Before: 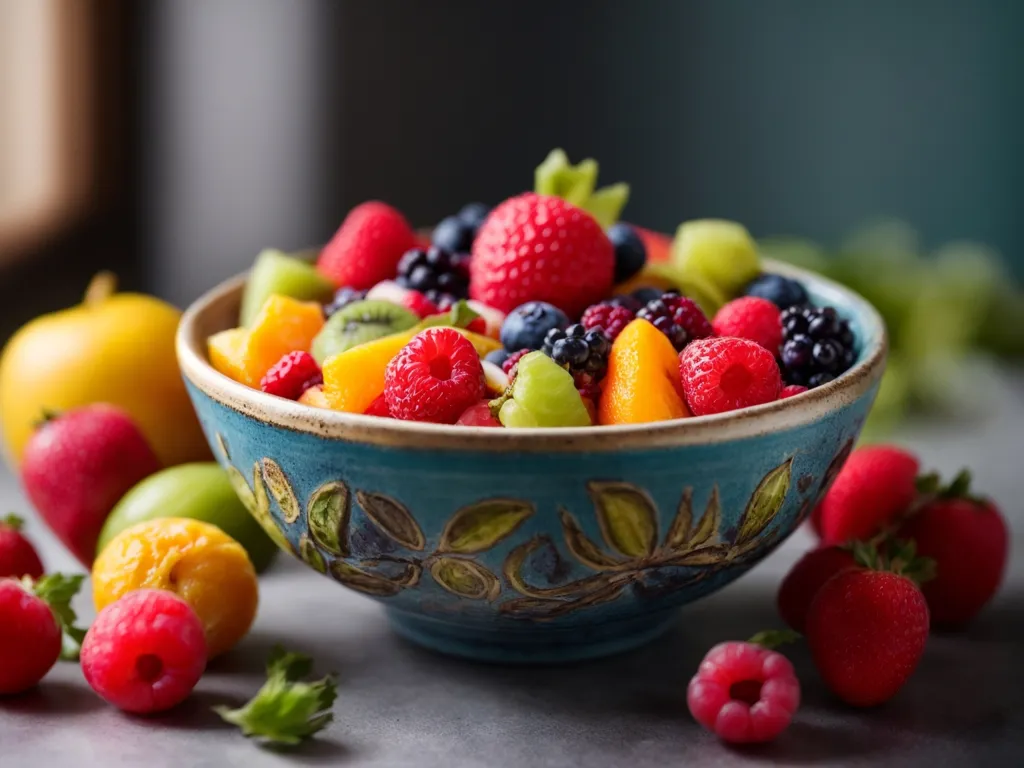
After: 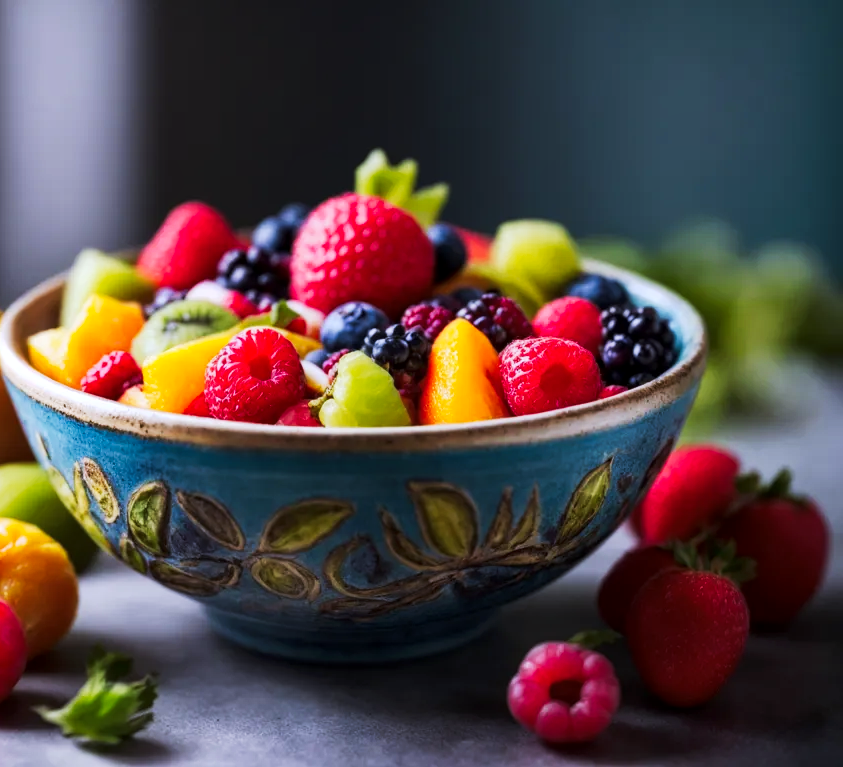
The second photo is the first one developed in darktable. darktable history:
crop: left 17.582%, bottom 0.031%
tone curve: curves: ch0 [(0, 0) (0.003, 0.003) (0.011, 0.012) (0.025, 0.023) (0.044, 0.04) (0.069, 0.056) (0.1, 0.082) (0.136, 0.107) (0.177, 0.144) (0.224, 0.186) (0.277, 0.237) (0.335, 0.297) (0.399, 0.37) (0.468, 0.465) (0.543, 0.567) (0.623, 0.68) (0.709, 0.782) (0.801, 0.86) (0.898, 0.924) (1, 1)], preserve colors none
white balance: red 0.967, blue 1.119, emerald 0.756
local contrast: highlights 100%, shadows 100%, detail 120%, midtone range 0.2
exposure: compensate highlight preservation false
